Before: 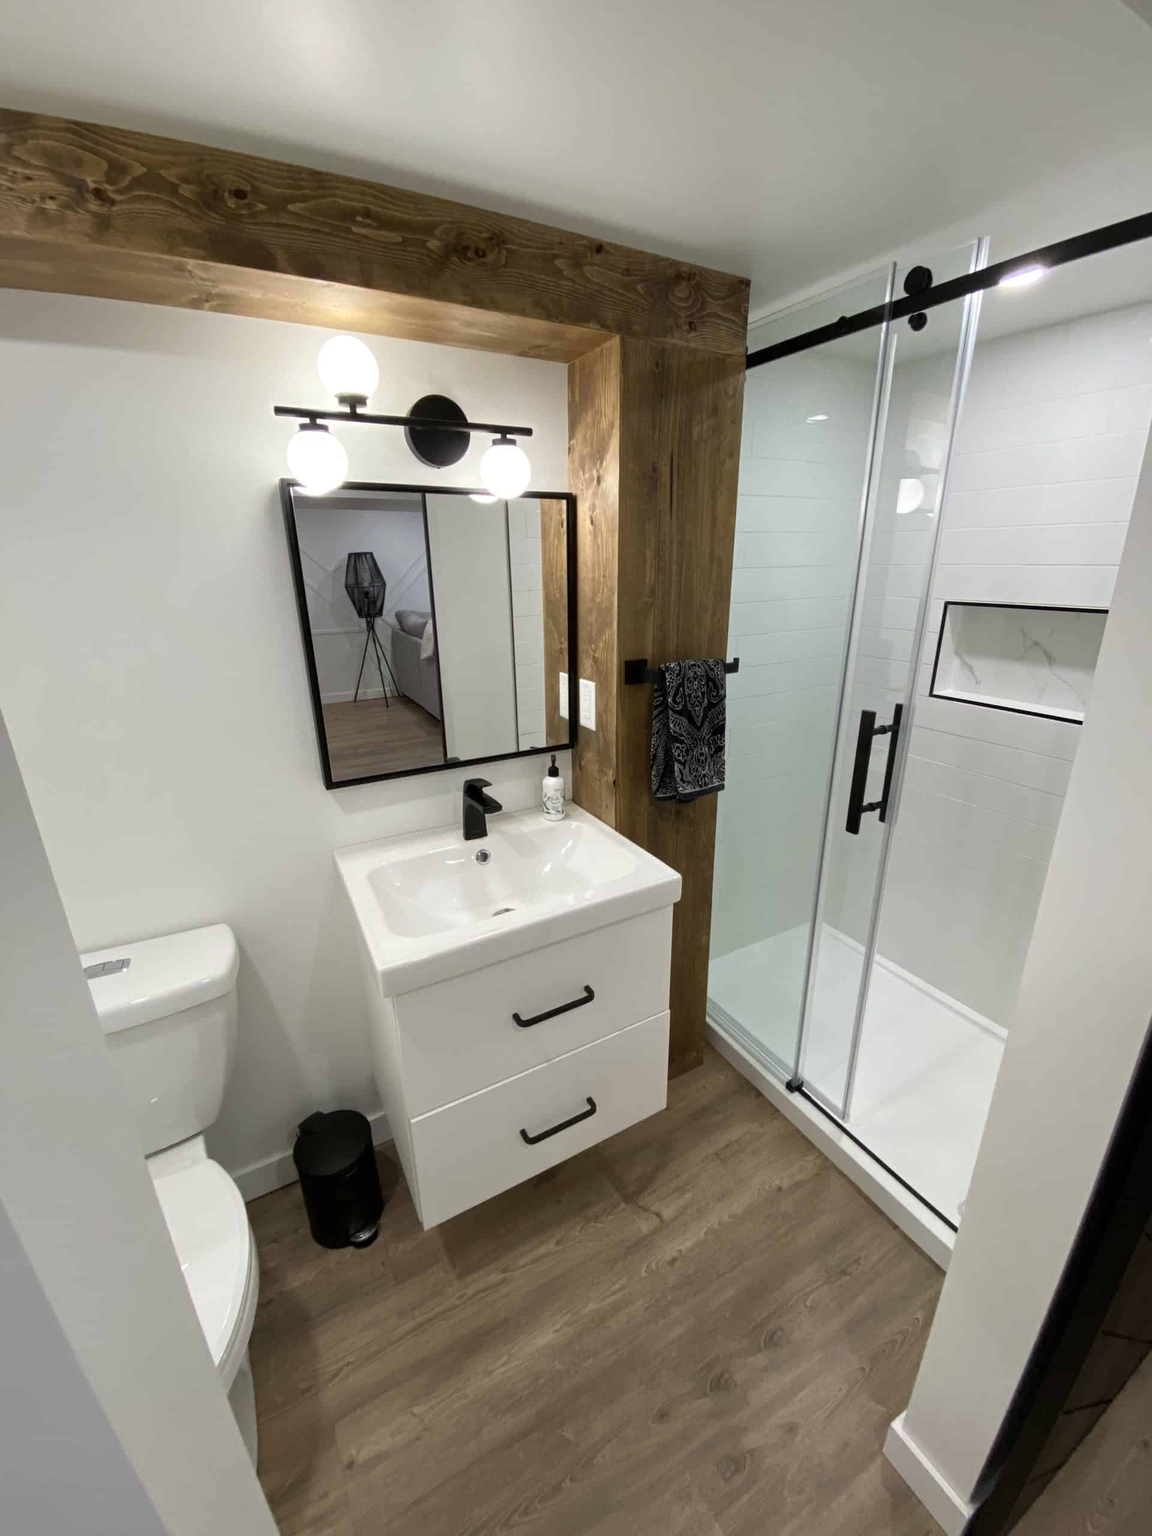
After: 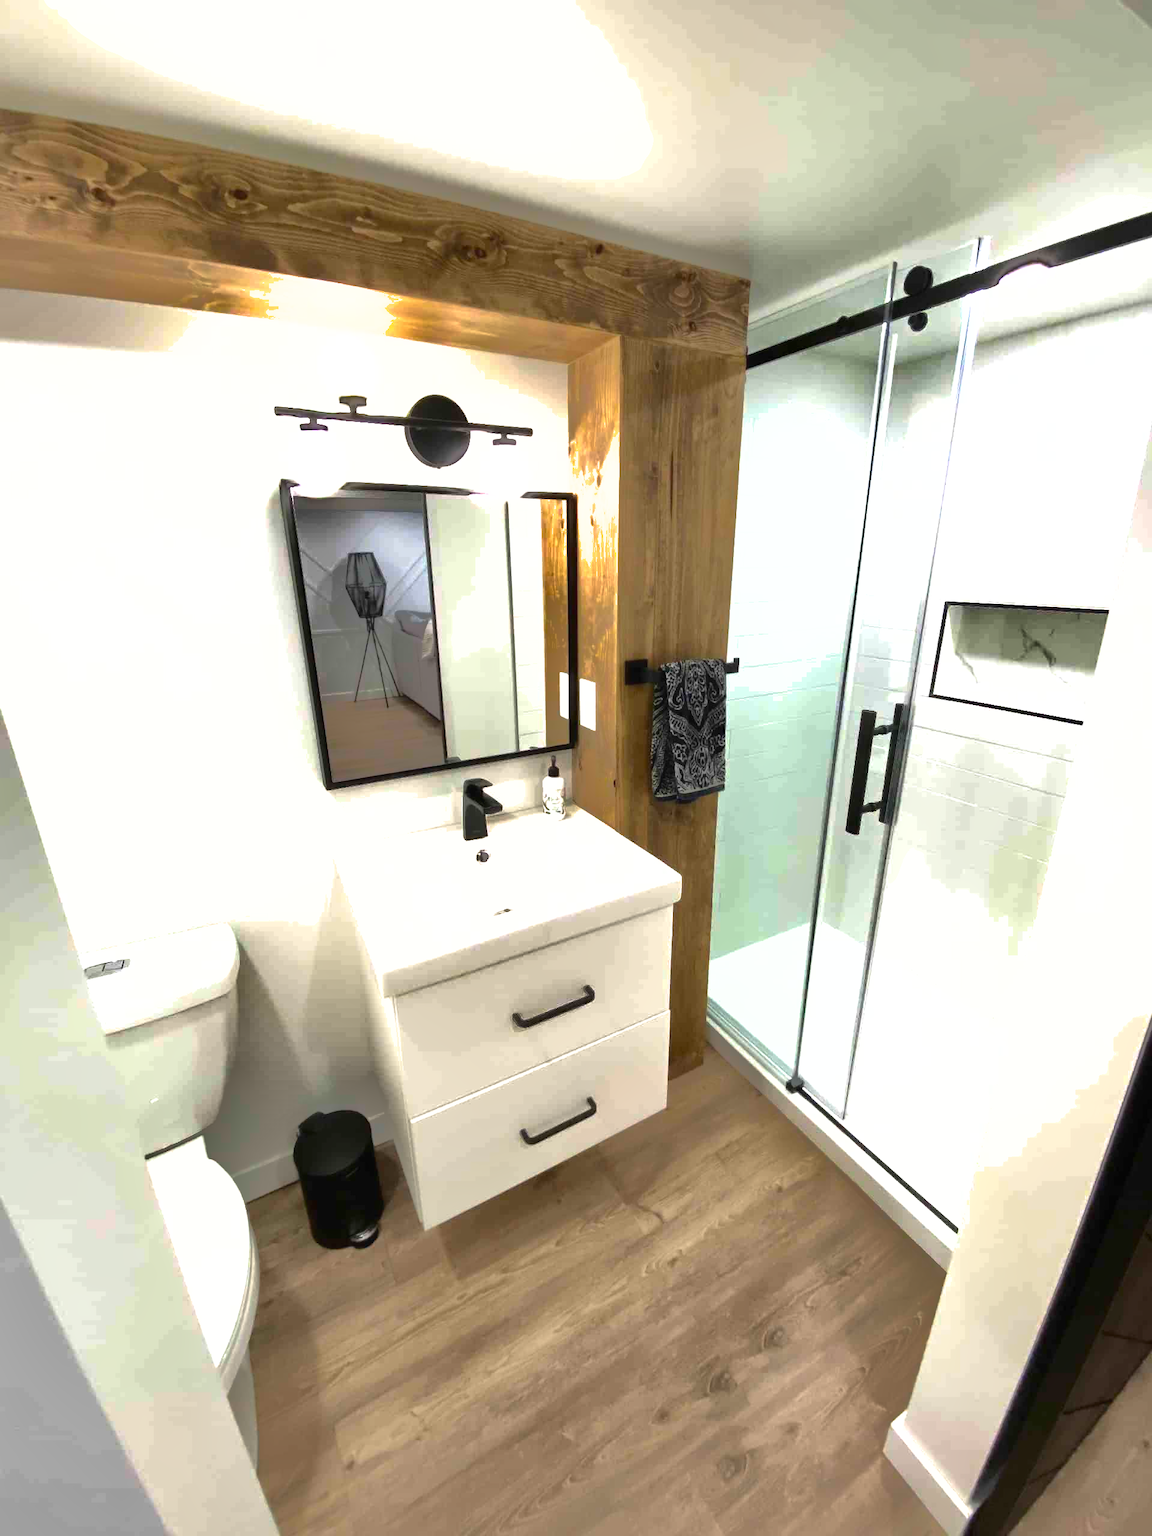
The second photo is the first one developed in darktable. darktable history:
shadows and highlights: shadows -19.91, highlights -73.15
contrast equalizer: octaves 7, y [[0.502, 0.505, 0.512, 0.529, 0.564, 0.588], [0.5 ×6], [0.502, 0.505, 0.512, 0.529, 0.564, 0.588], [0, 0.001, 0.001, 0.004, 0.008, 0.011], [0, 0.001, 0.001, 0.004, 0.008, 0.011]], mix -1
contrast brightness saturation: contrast 0.15, brightness 0.05
exposure: black level correction 0, exposure 1.2 EV, compensate highlight preservation false
